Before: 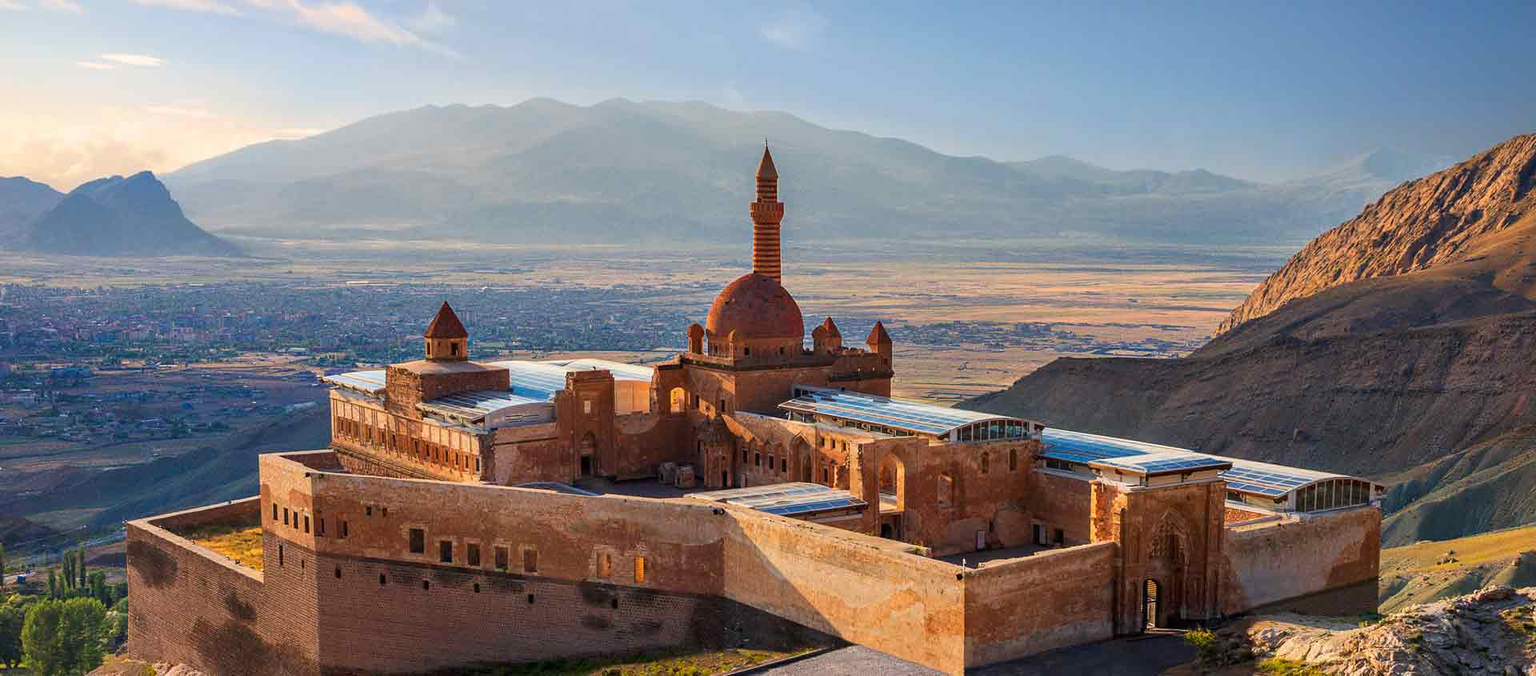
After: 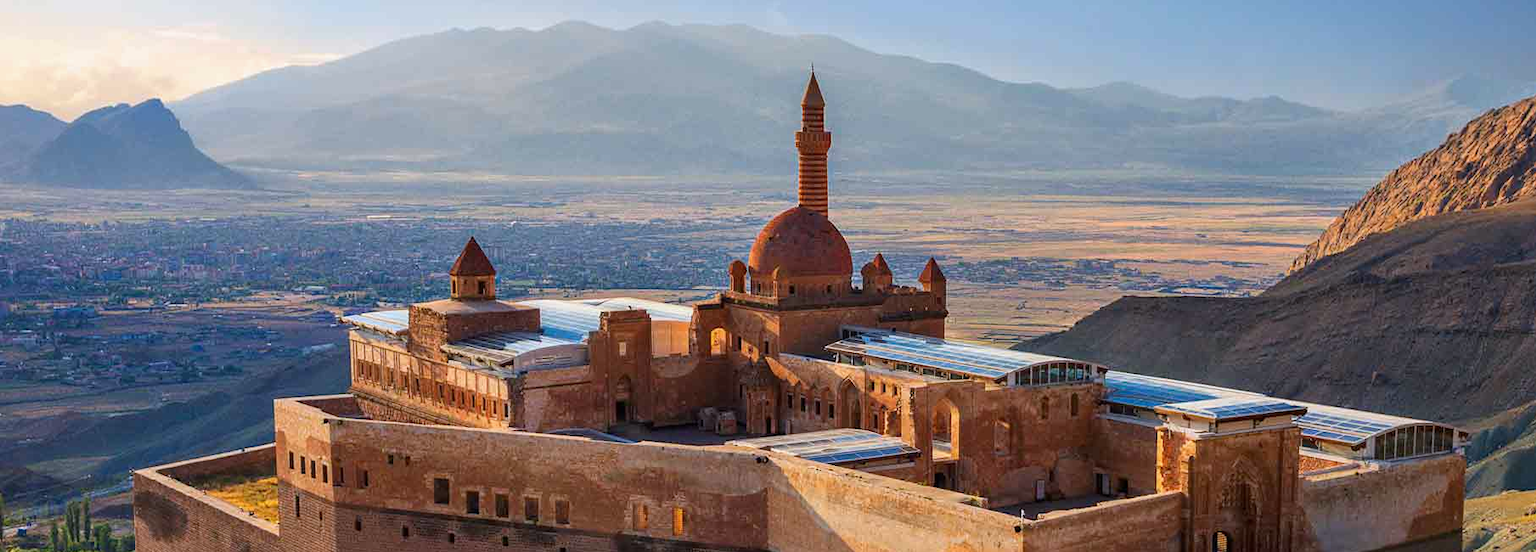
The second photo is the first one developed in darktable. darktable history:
white balance: red 0.983, blue 1.036
crop and rotate: angle 0.03°, top 11.643%, right 5.651%, bottom 11.189%
